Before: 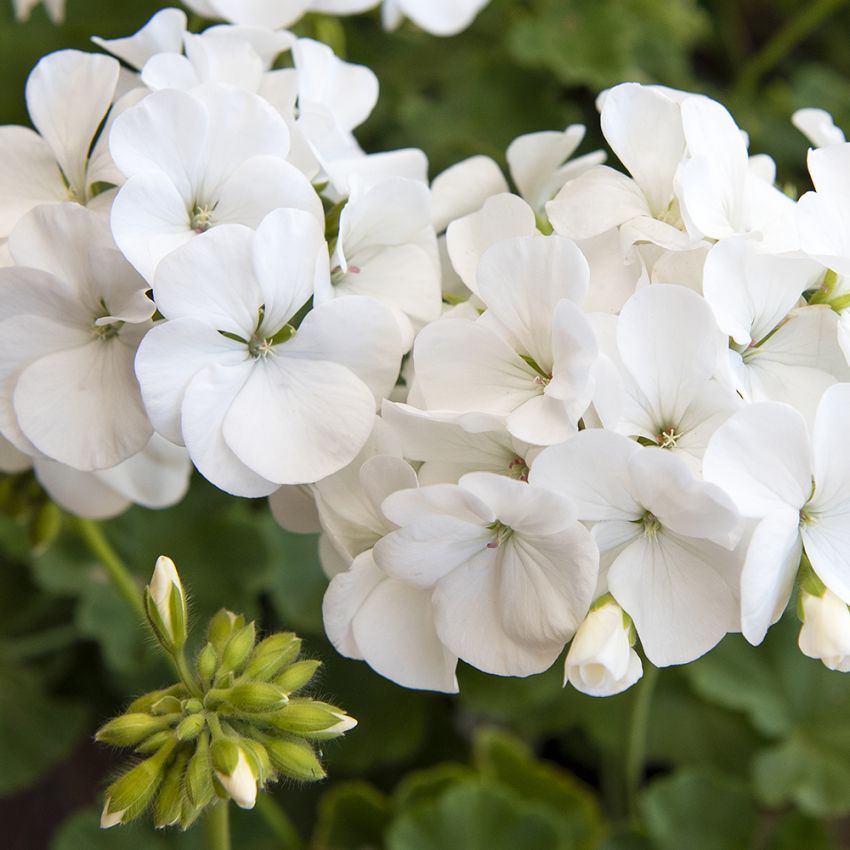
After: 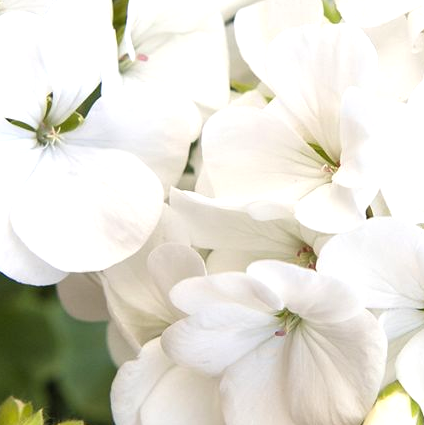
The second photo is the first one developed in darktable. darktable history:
exposure: exposure 0.515 EV, compensate highlight preservation false
crop: left 25%, top 25%, right 25%, bottom 25%
